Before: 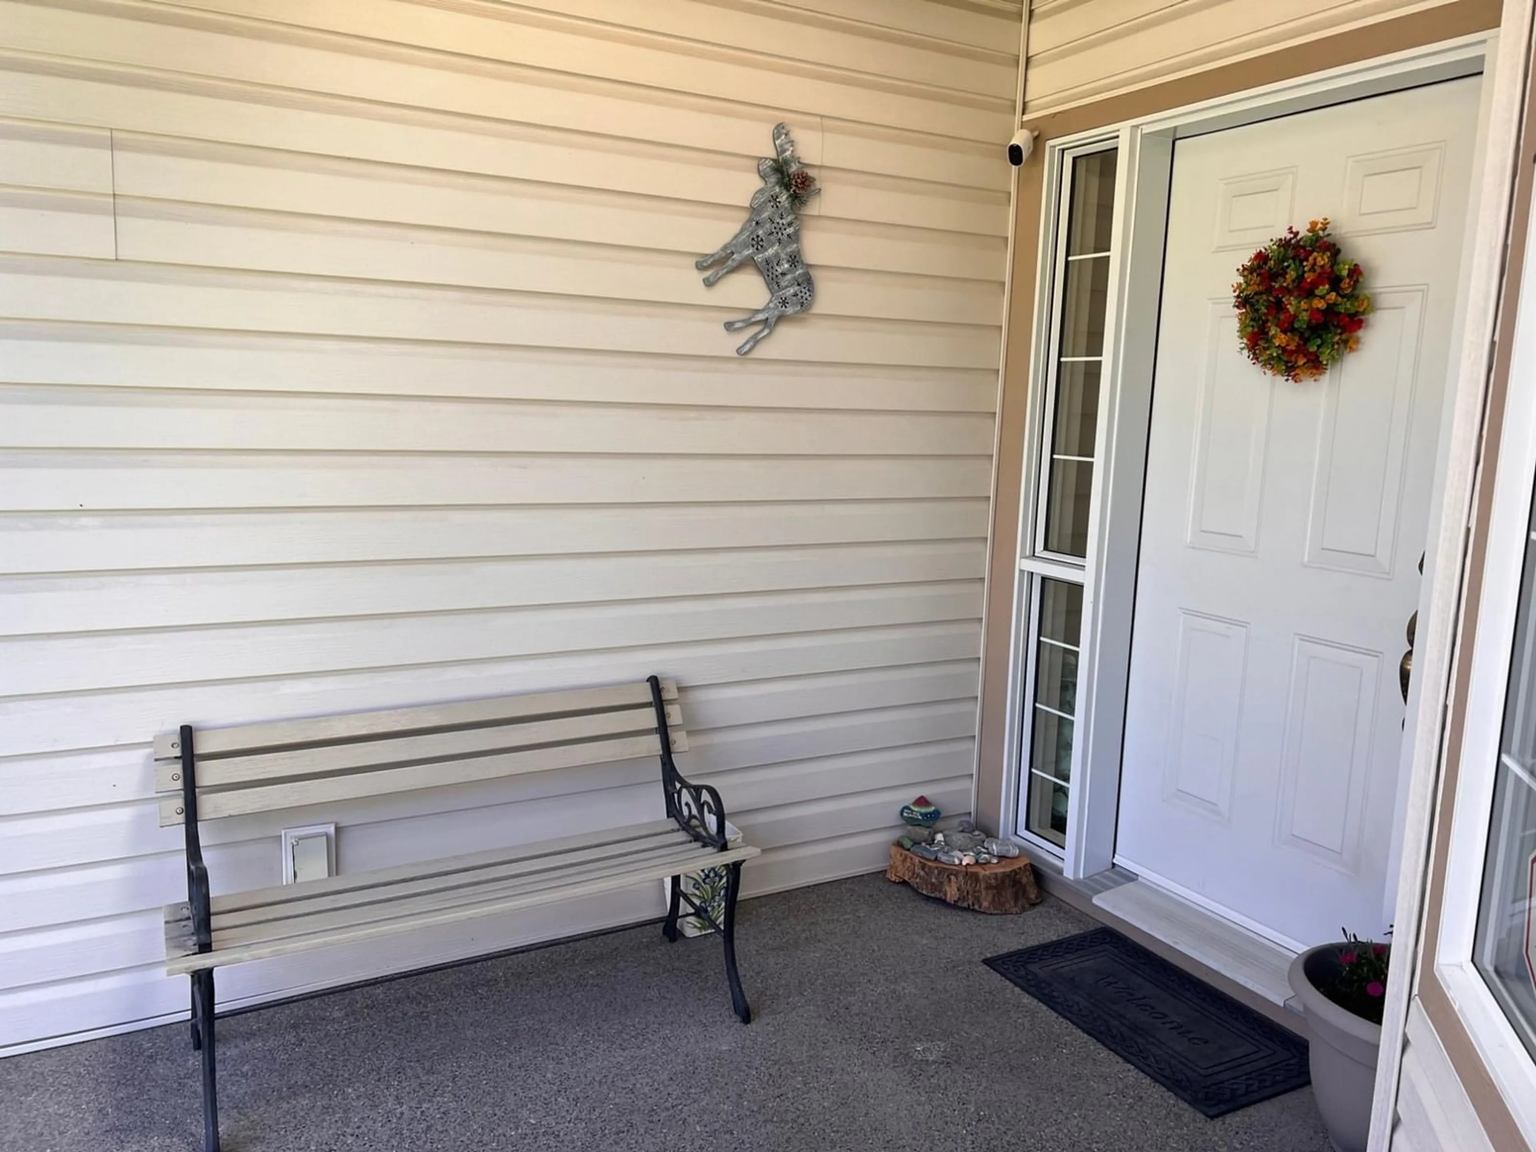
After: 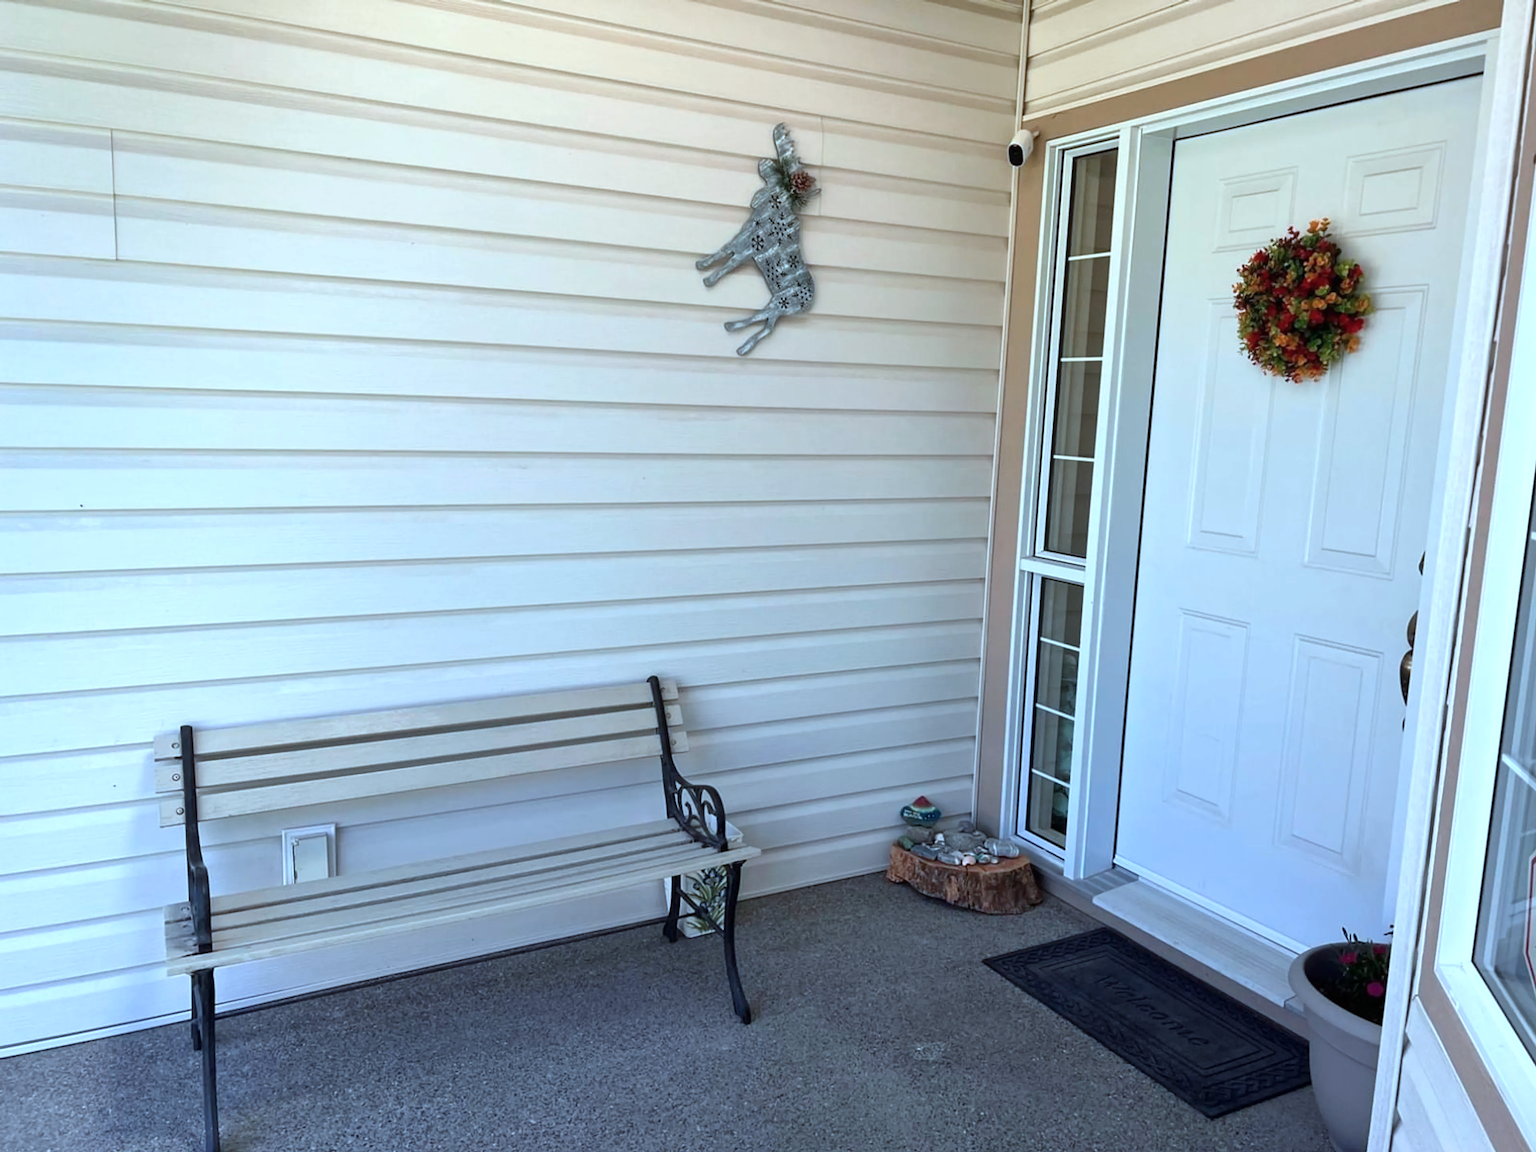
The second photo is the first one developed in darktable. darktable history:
color correction: highlights a* -9.86, highlights b* -21.7
exposure: exposure 0.202 EV, compensate exposure bias true, compensate highlight preservation false
